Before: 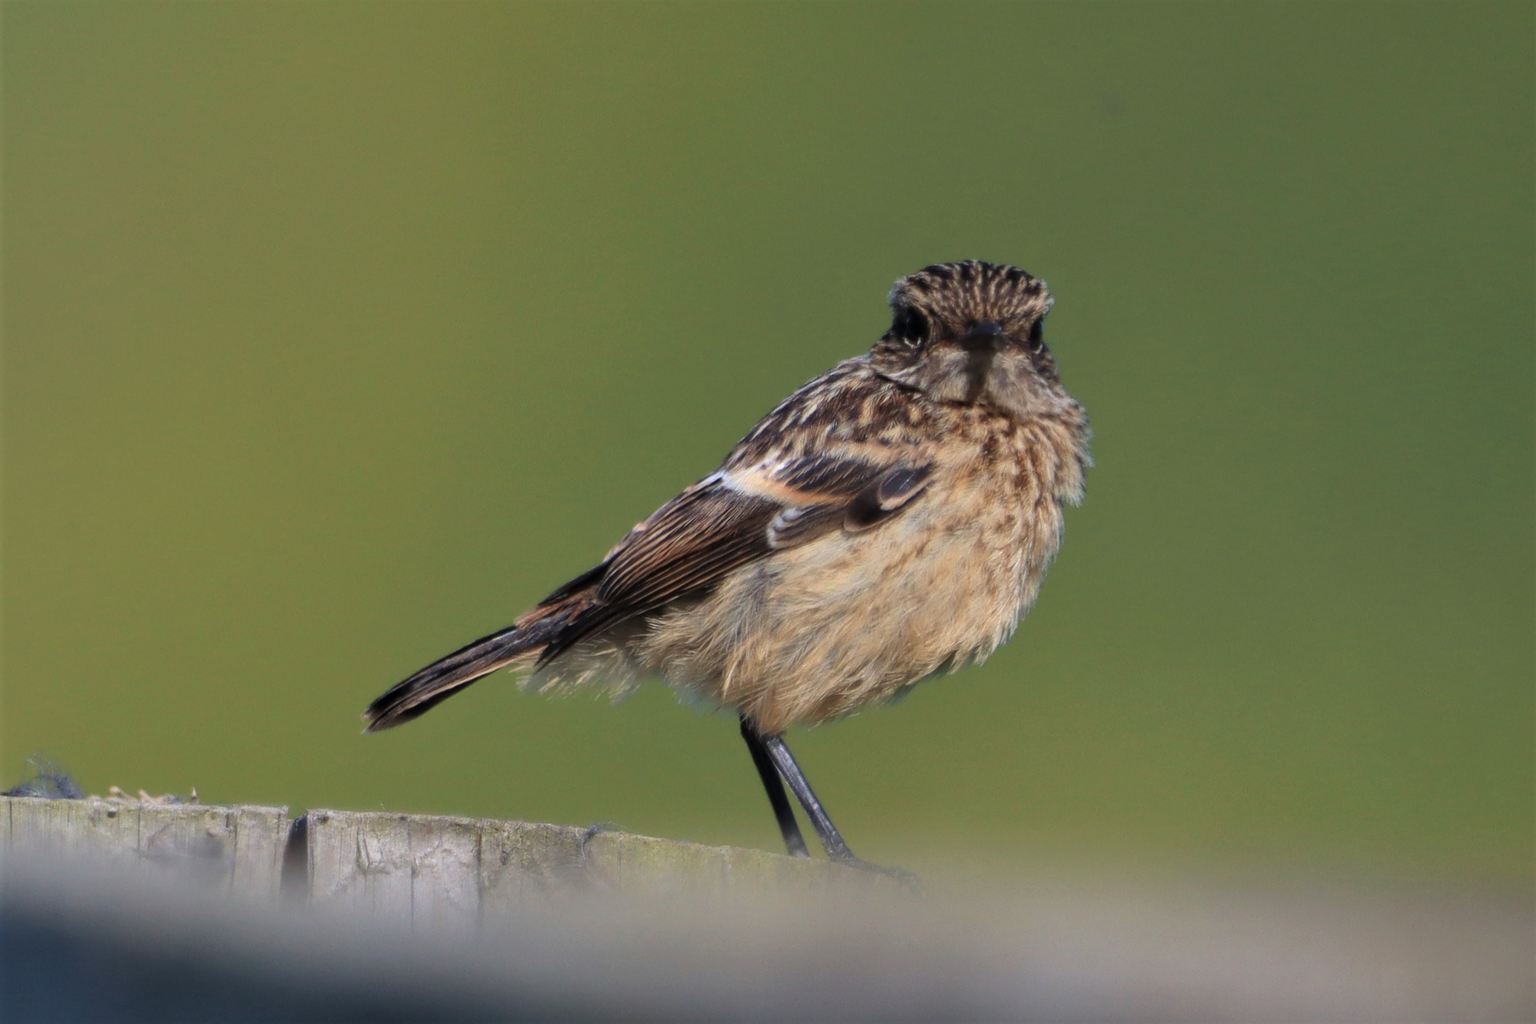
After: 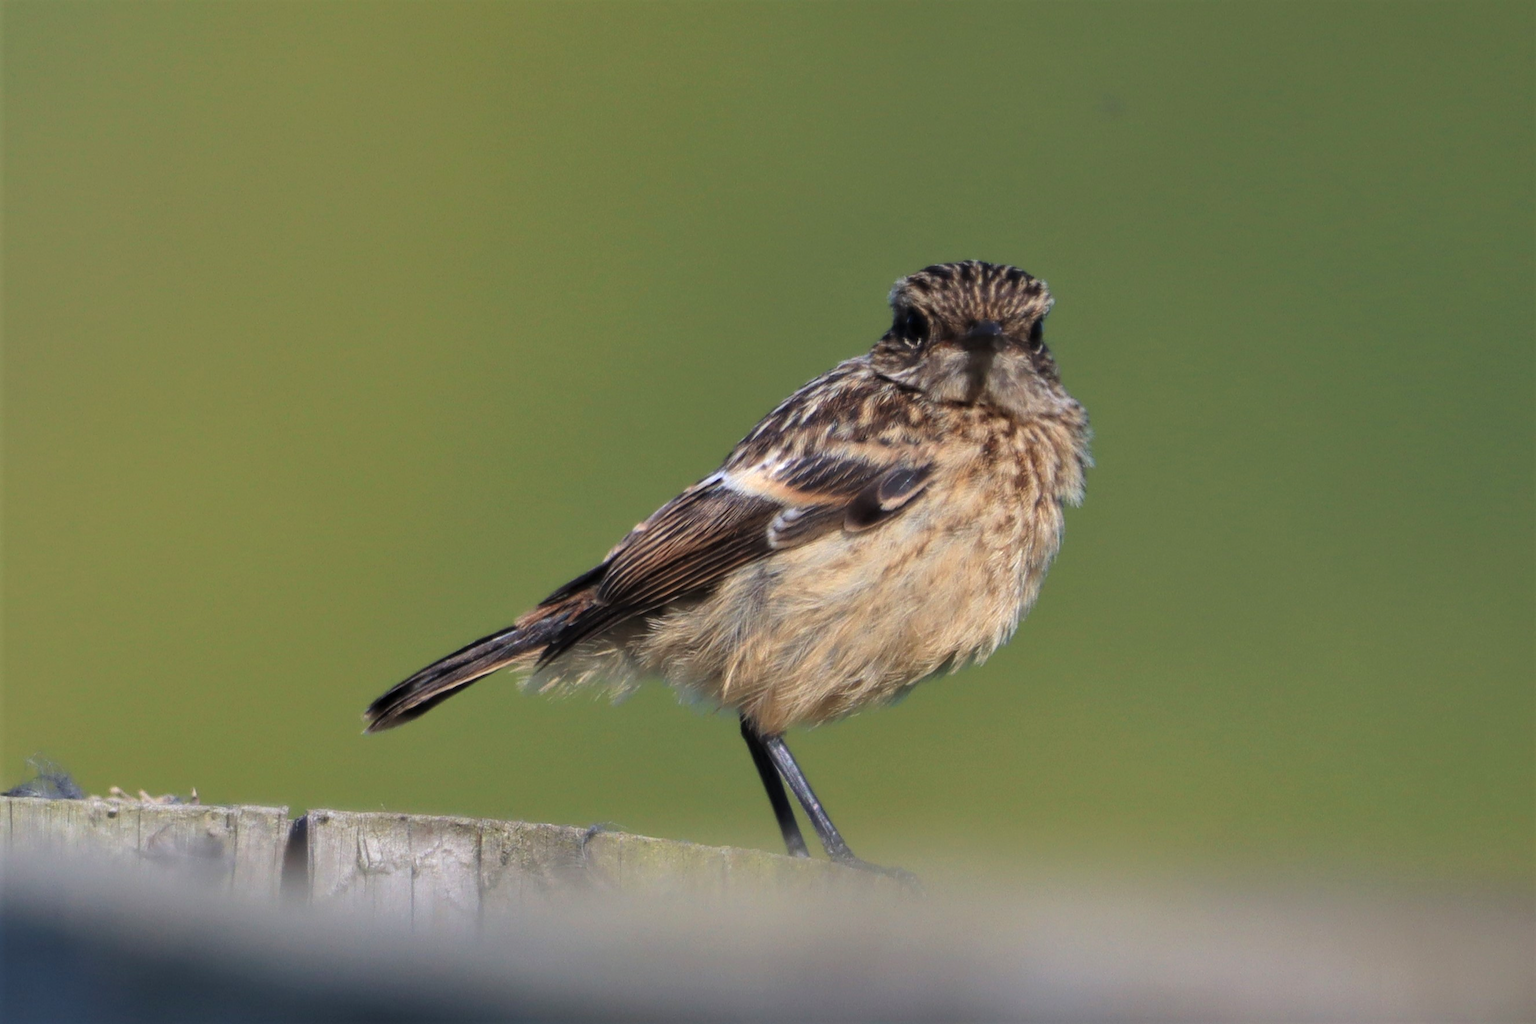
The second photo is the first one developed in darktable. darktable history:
tone equalizer: on, module defaults
shadows and highlights: shadows 4.19, highlights -16.86, soften with gaussian
exposure: exposure 0.203 EV, compensate highlight preservation false
